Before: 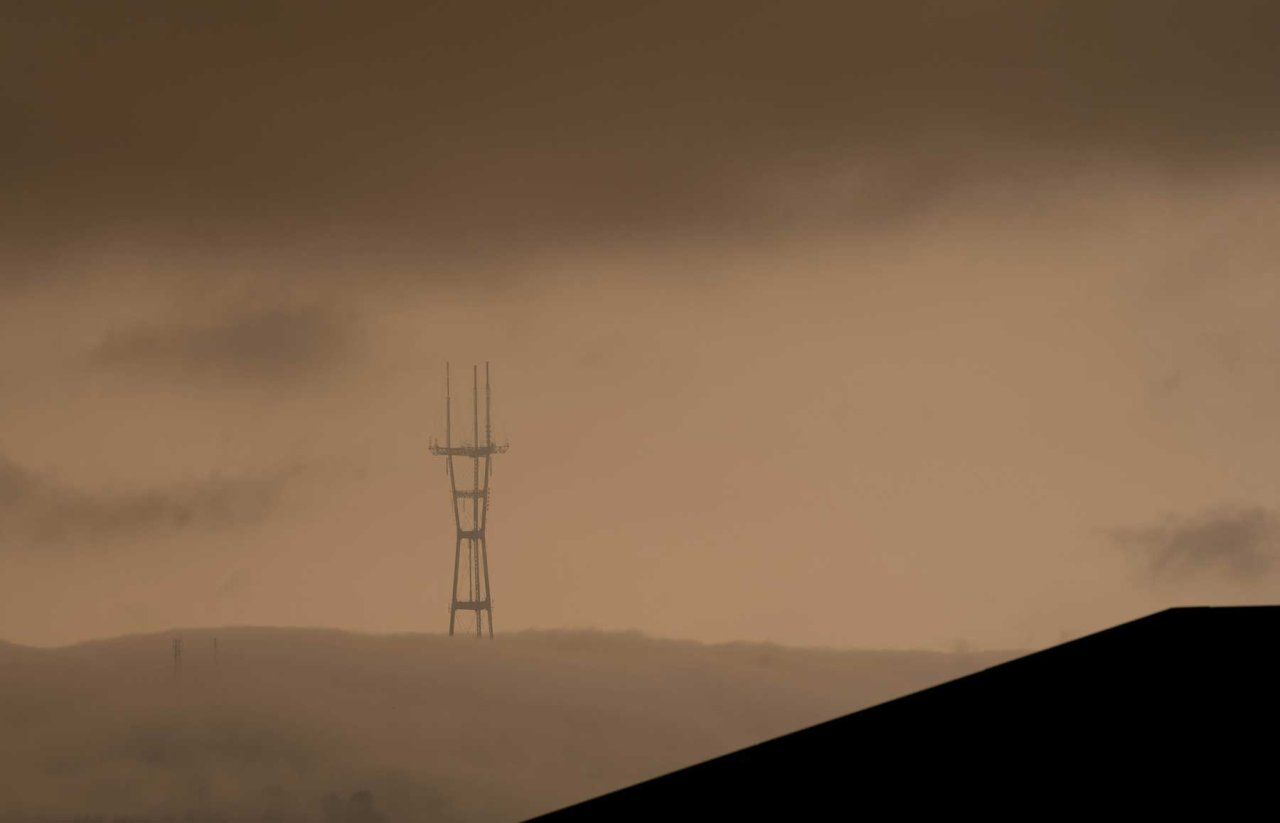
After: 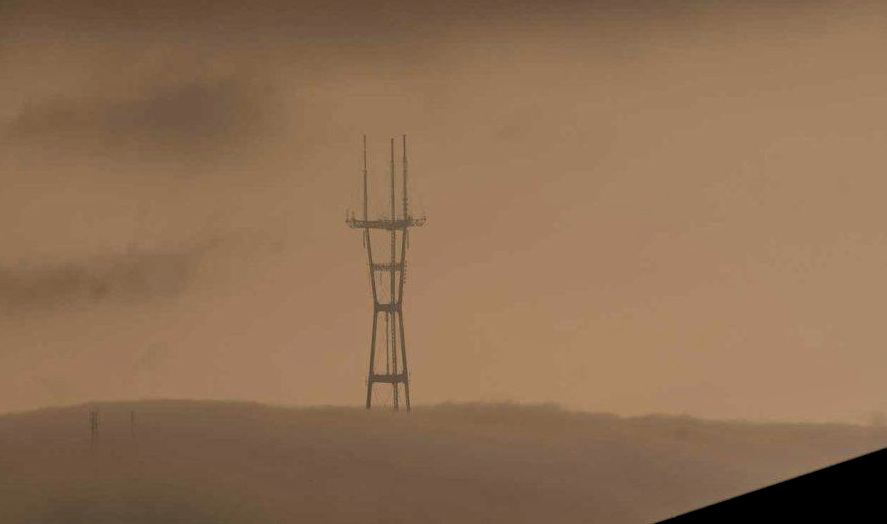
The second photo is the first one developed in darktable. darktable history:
shadows and highlights: shadows 37.27, highlights -28.18, soften with gaussian
crop: left 6.488%, top 27.668%, right 24.183%, bottom 8.656%
haze removal: compatibility mode true, adaptive false
